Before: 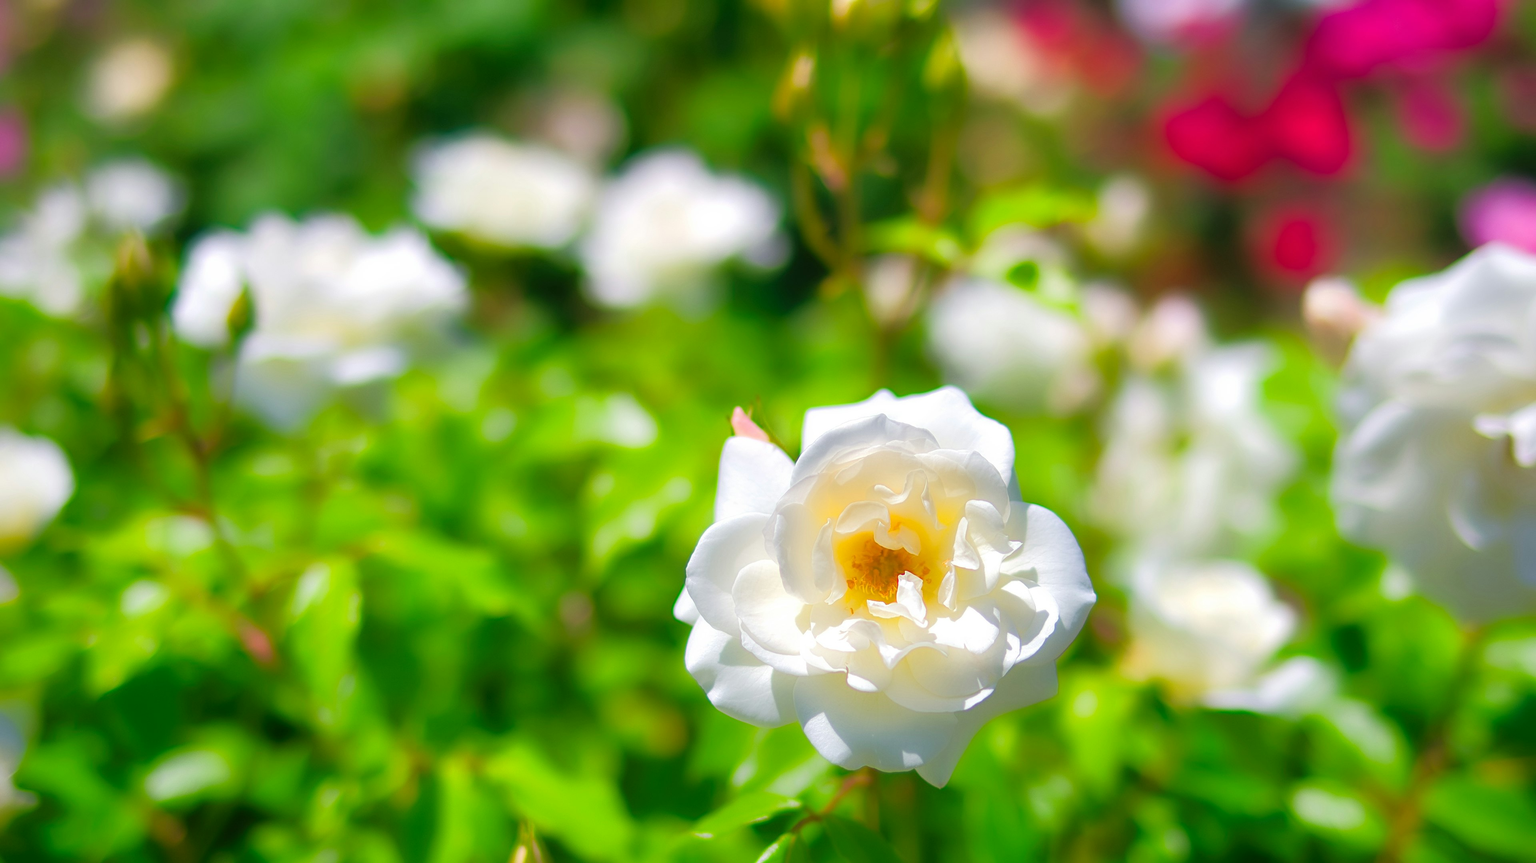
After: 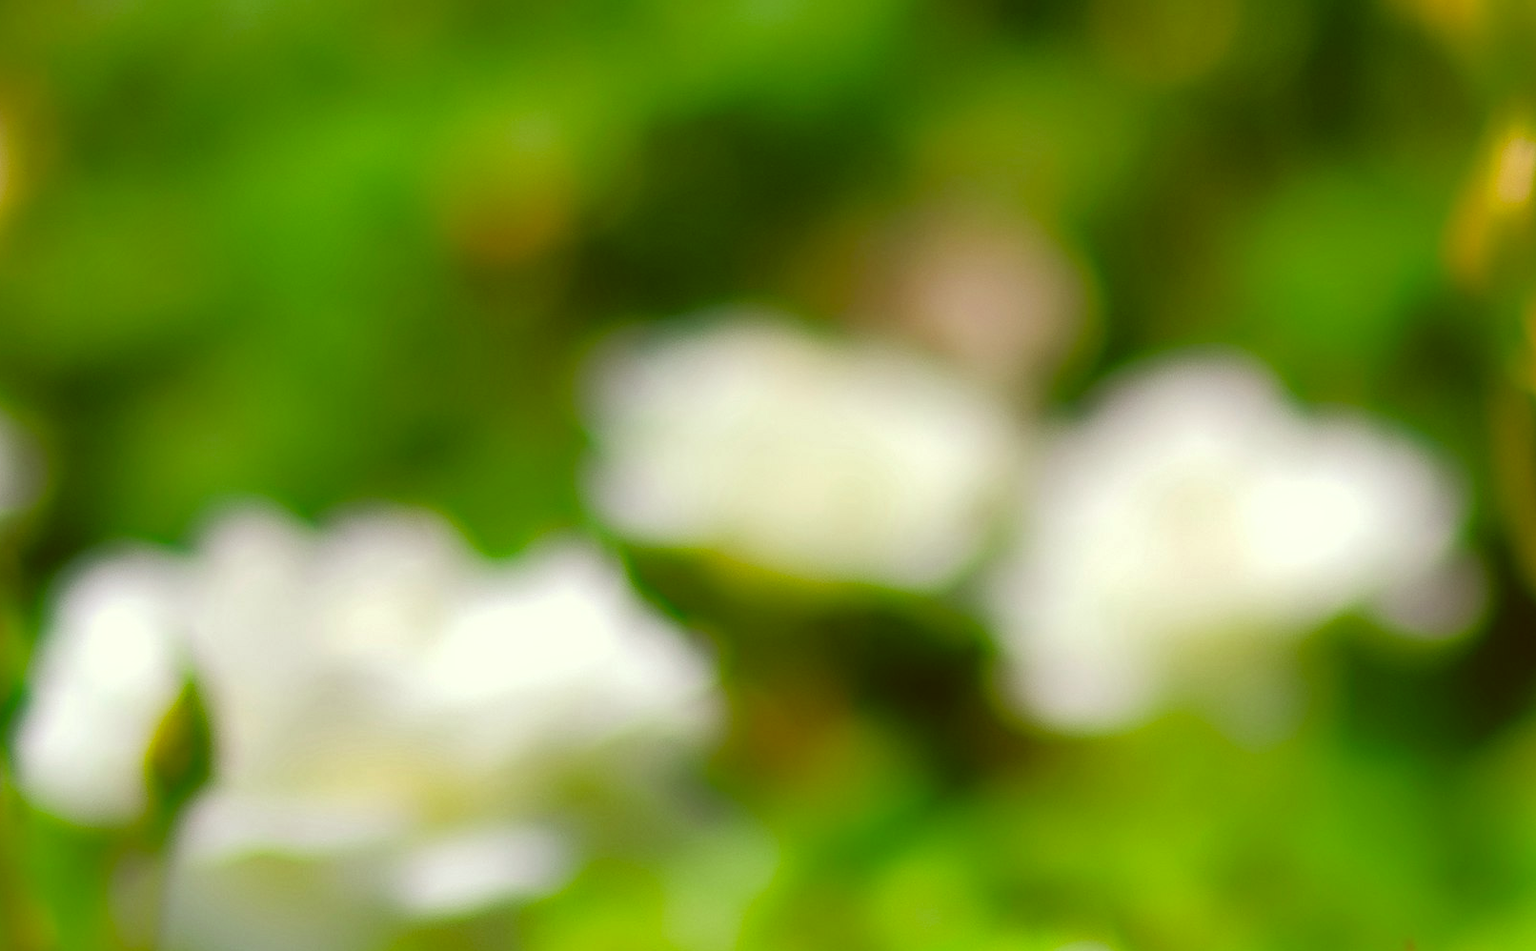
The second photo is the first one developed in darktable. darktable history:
crop and rotate: left 10.817%, top 0.062%, right 47.194%, bottom 53.626%
shadows and highlights: white point adjustment 1, soften with gaussian
color correction: highlights a* -5.3, highlights b* 9.8, shadows a* 9.8, shadows b* 24.26
